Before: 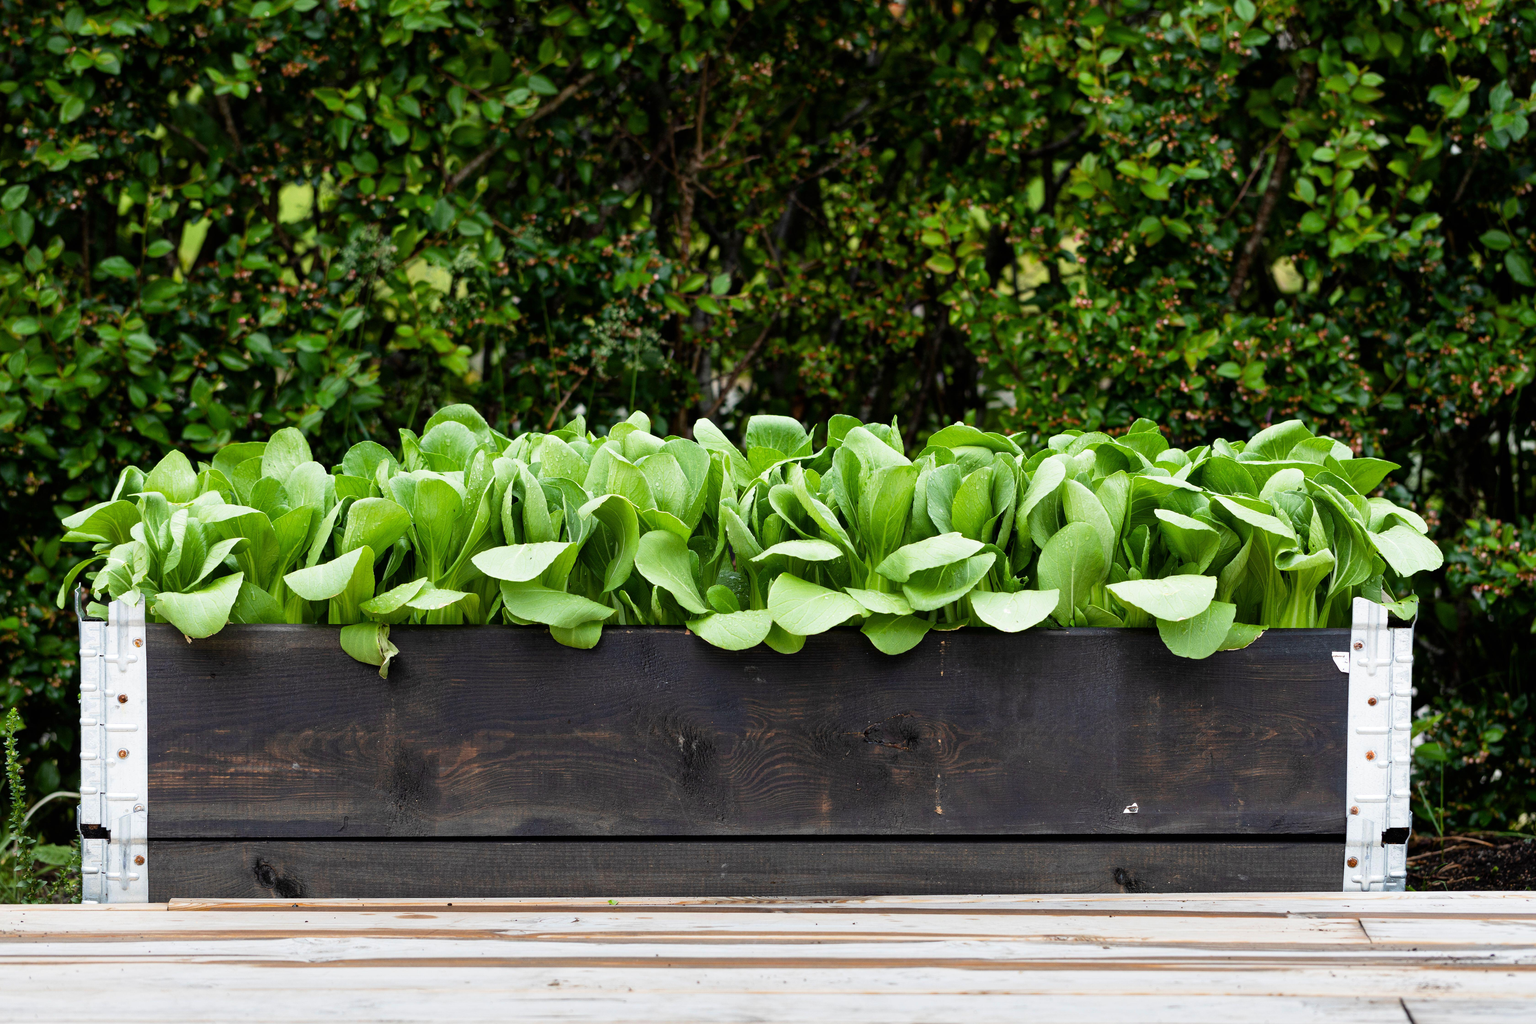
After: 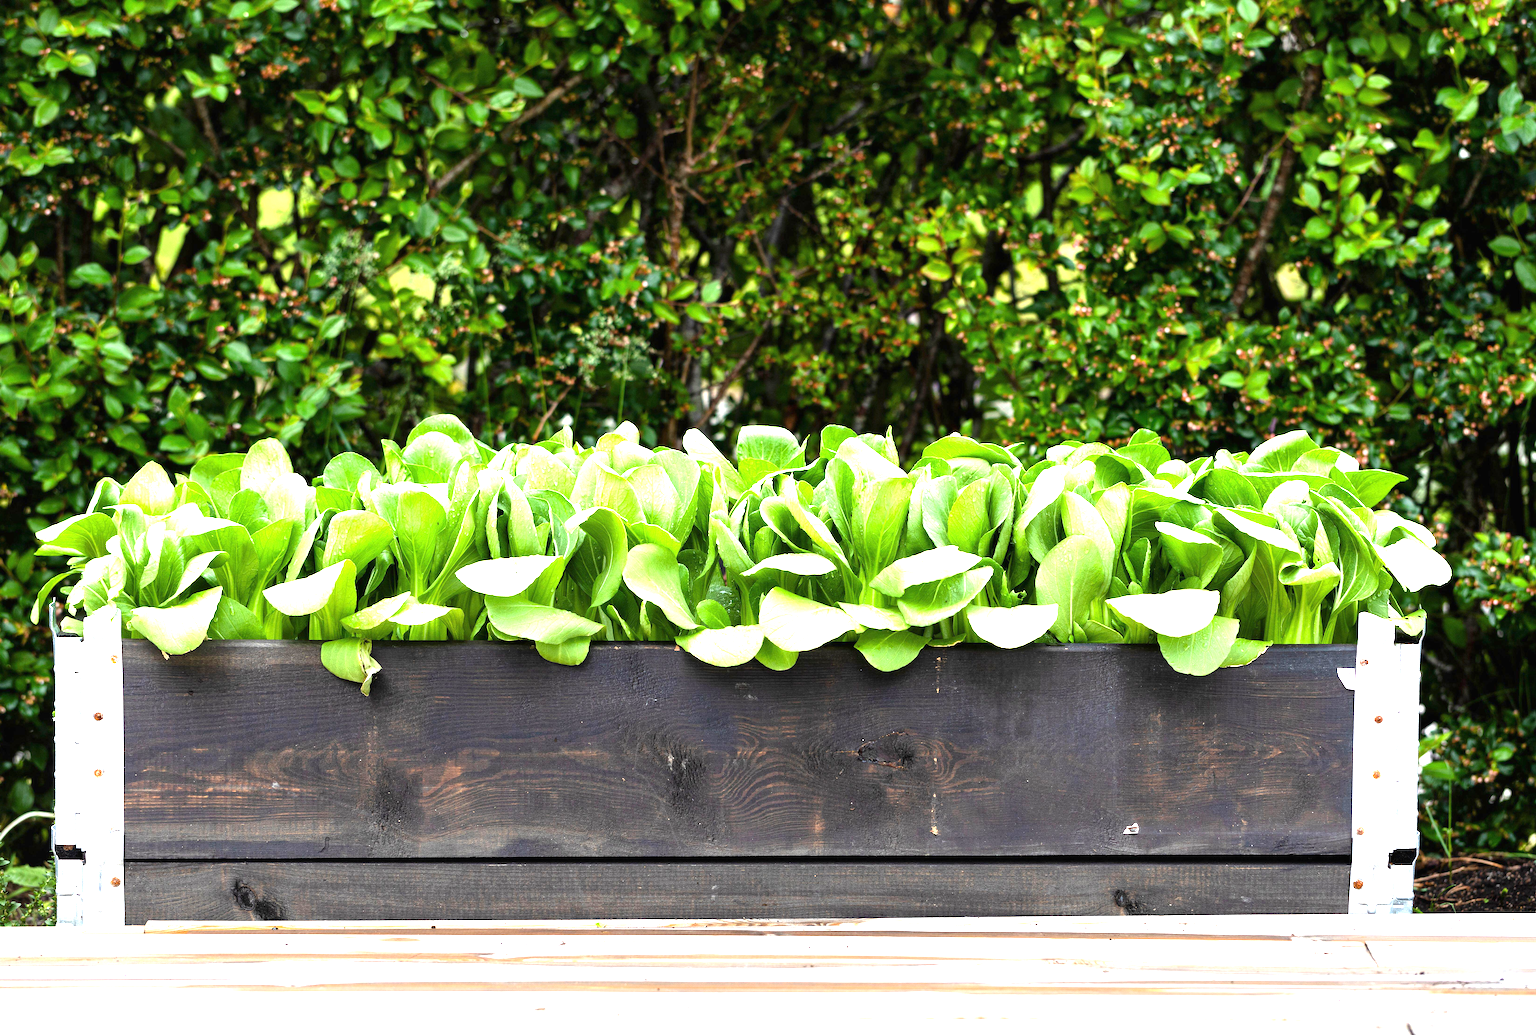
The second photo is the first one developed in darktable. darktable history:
crop and rotate: left 1.774%, right 0.633%, bottom 1.28%
exposure: black level correction 0, exposure 1.45 EV, compensate exposure bias true, compensate highlight preservation false
